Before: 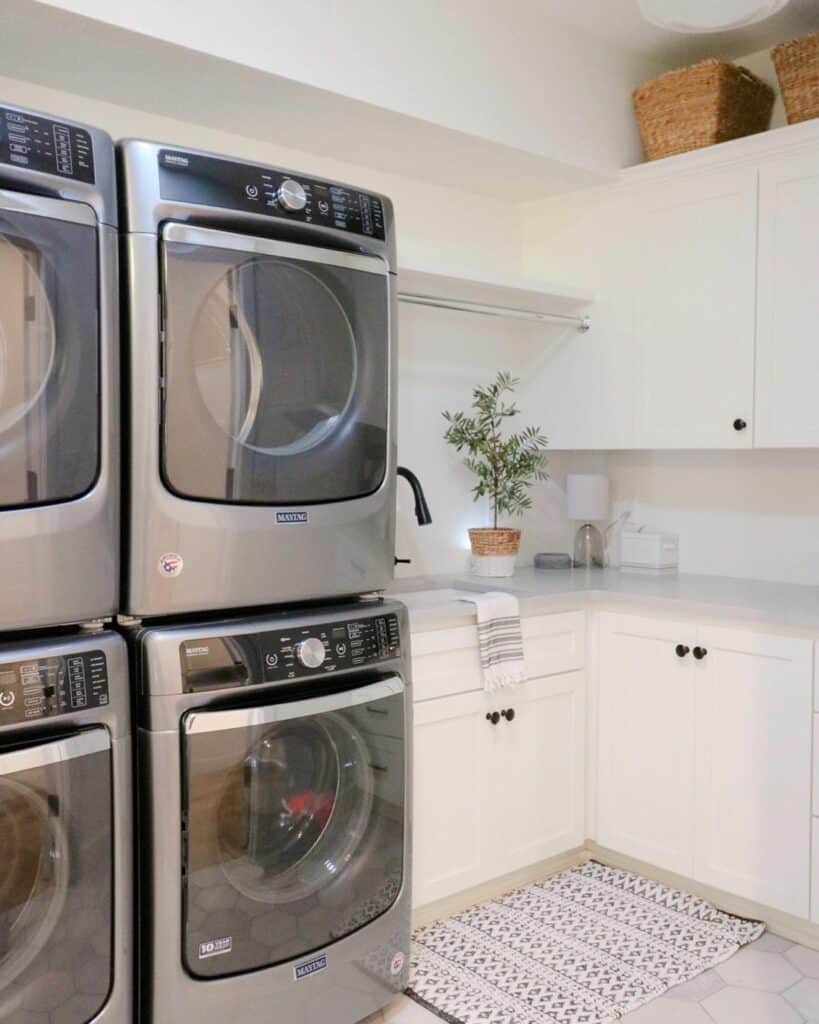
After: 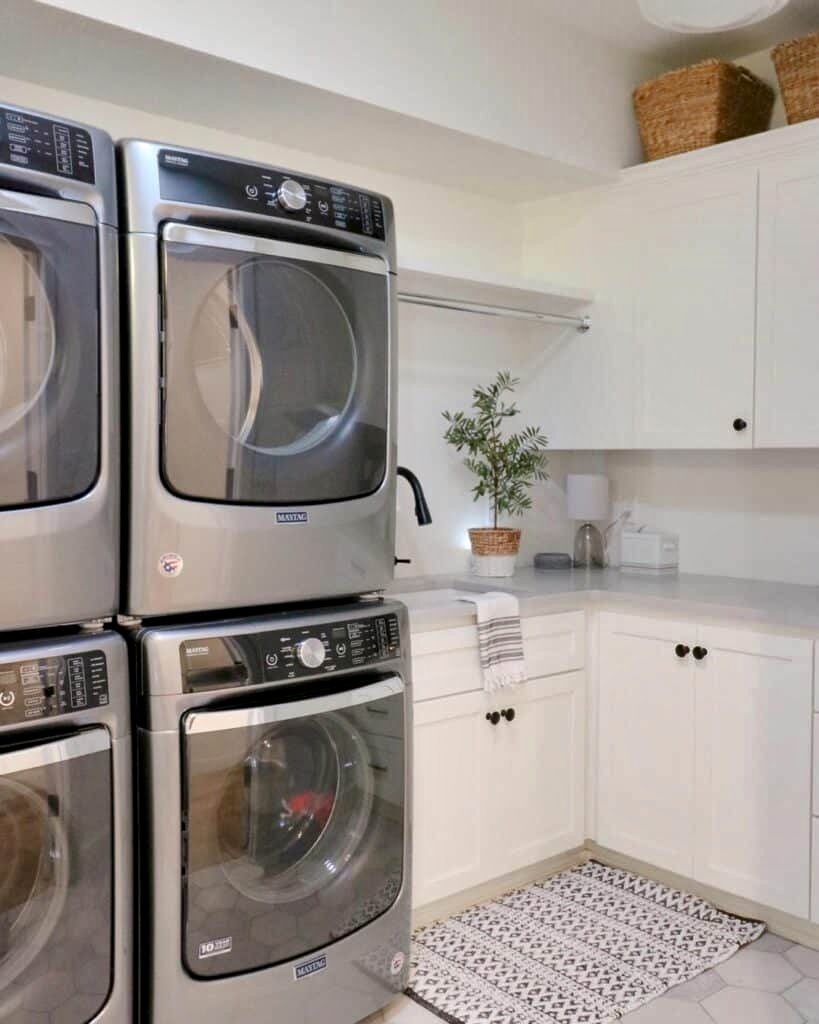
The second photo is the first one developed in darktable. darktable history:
shadows and highlights: soften with gaussian
contrast equalizer: y [[0.509, 0.517, 0.523, 0.523, 0.517, 0.509], [0.5 ×6], [0.5 ×6], [0 ×6], [0 ×6]]
